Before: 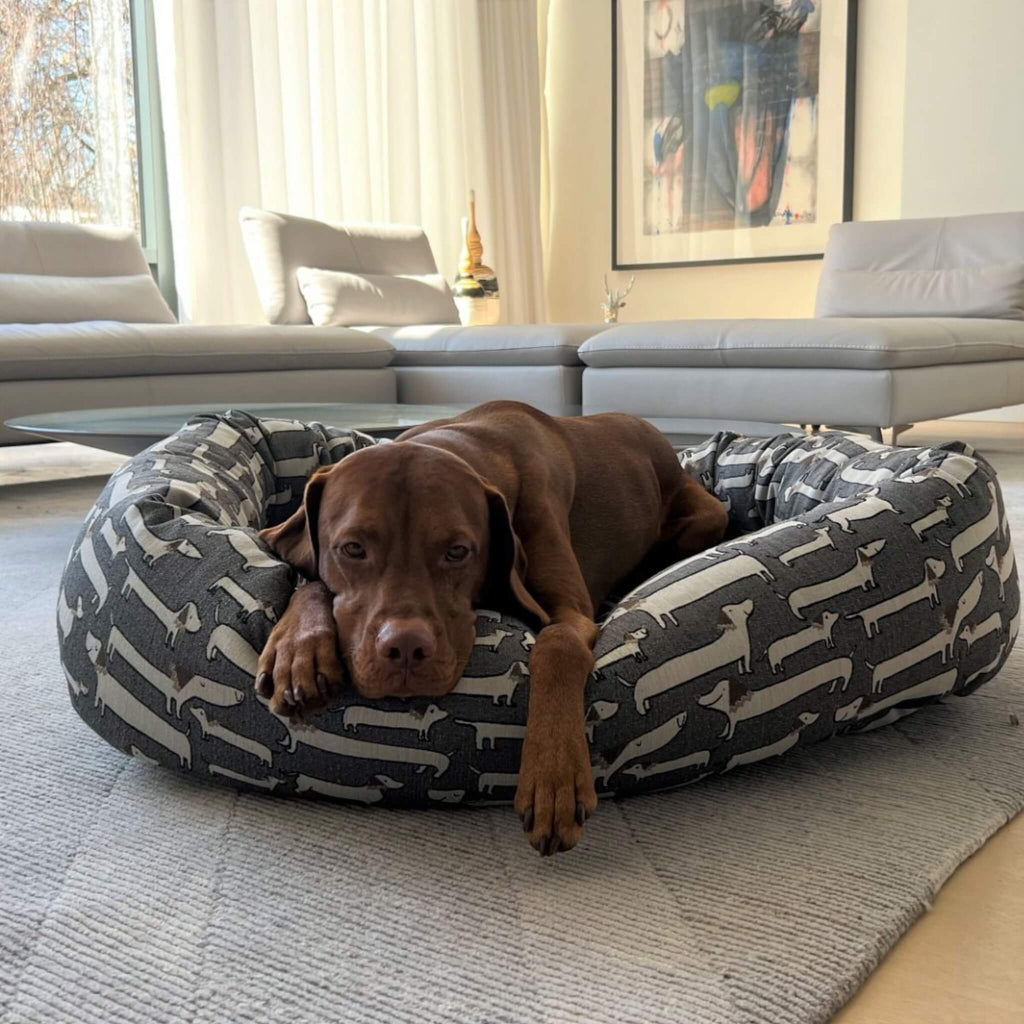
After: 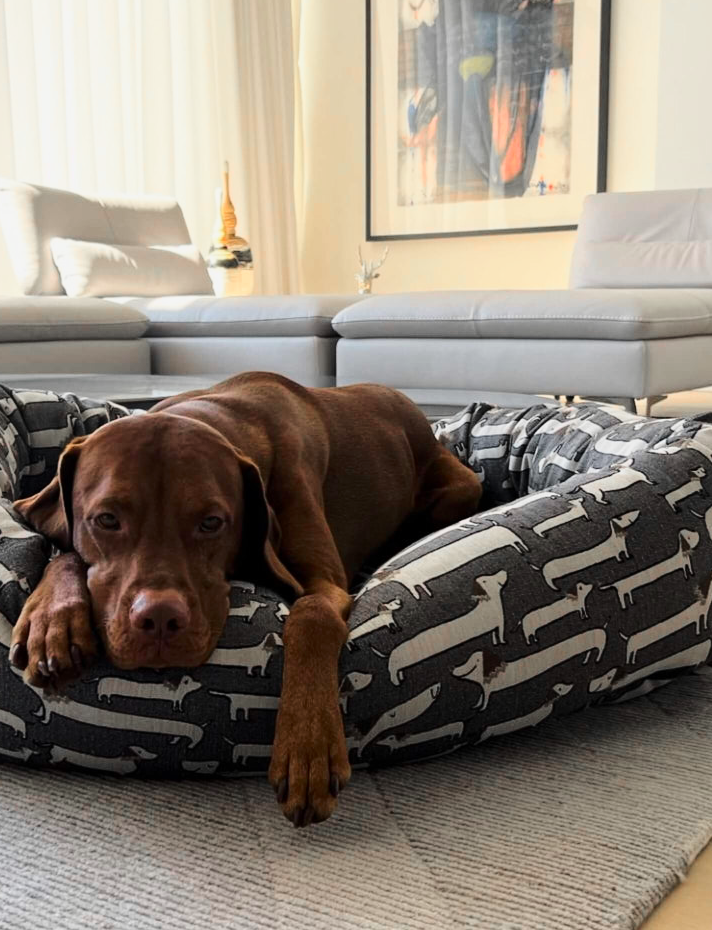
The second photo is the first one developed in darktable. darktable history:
base curve: curves: ch0 [(0, 0) (0.028, 0.03) (0.121, 0.232) (0.46, 0.748) (0.859, 0.968) (1, 1)]
color zones: curves: ch1 [(0, 0.679) (0.143, 0.647) (0.286, 0.261) (0.378, -0.011) (0.571, 0.396) (0.714, 0.399) (0.857, 0.406) (1, 0.679)]
crop and rotate: left 24.034%, top 2.838%, right 6.406%, bottom 6.299%
exposure: exposure -0.492 EV, compensate highlight preservation false
